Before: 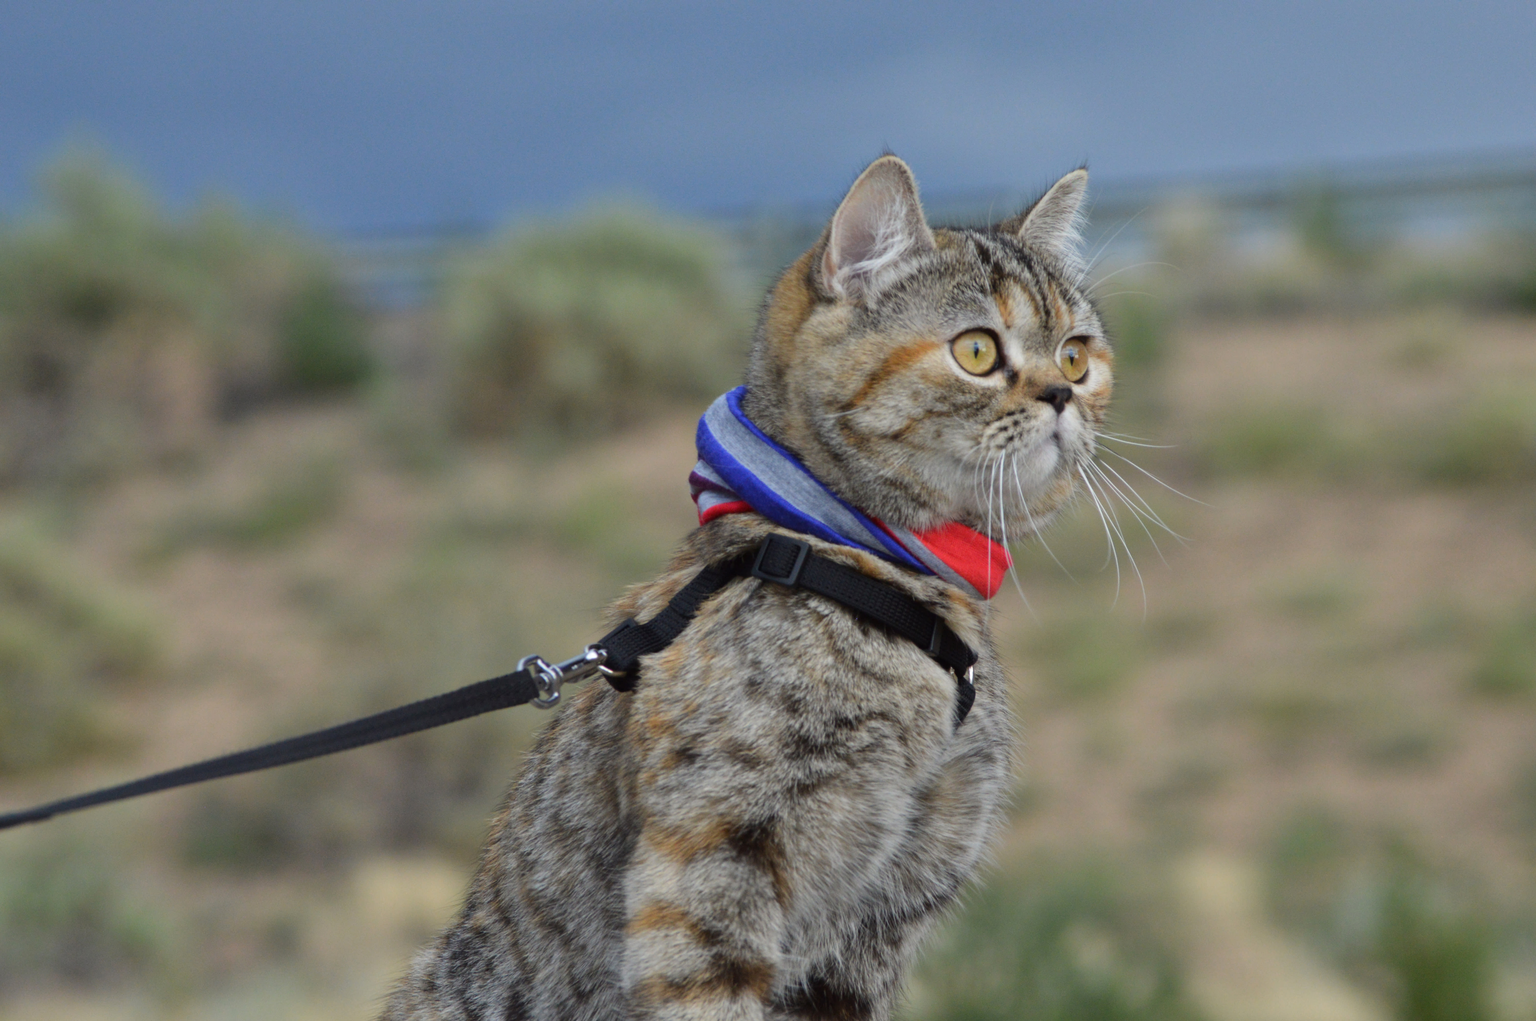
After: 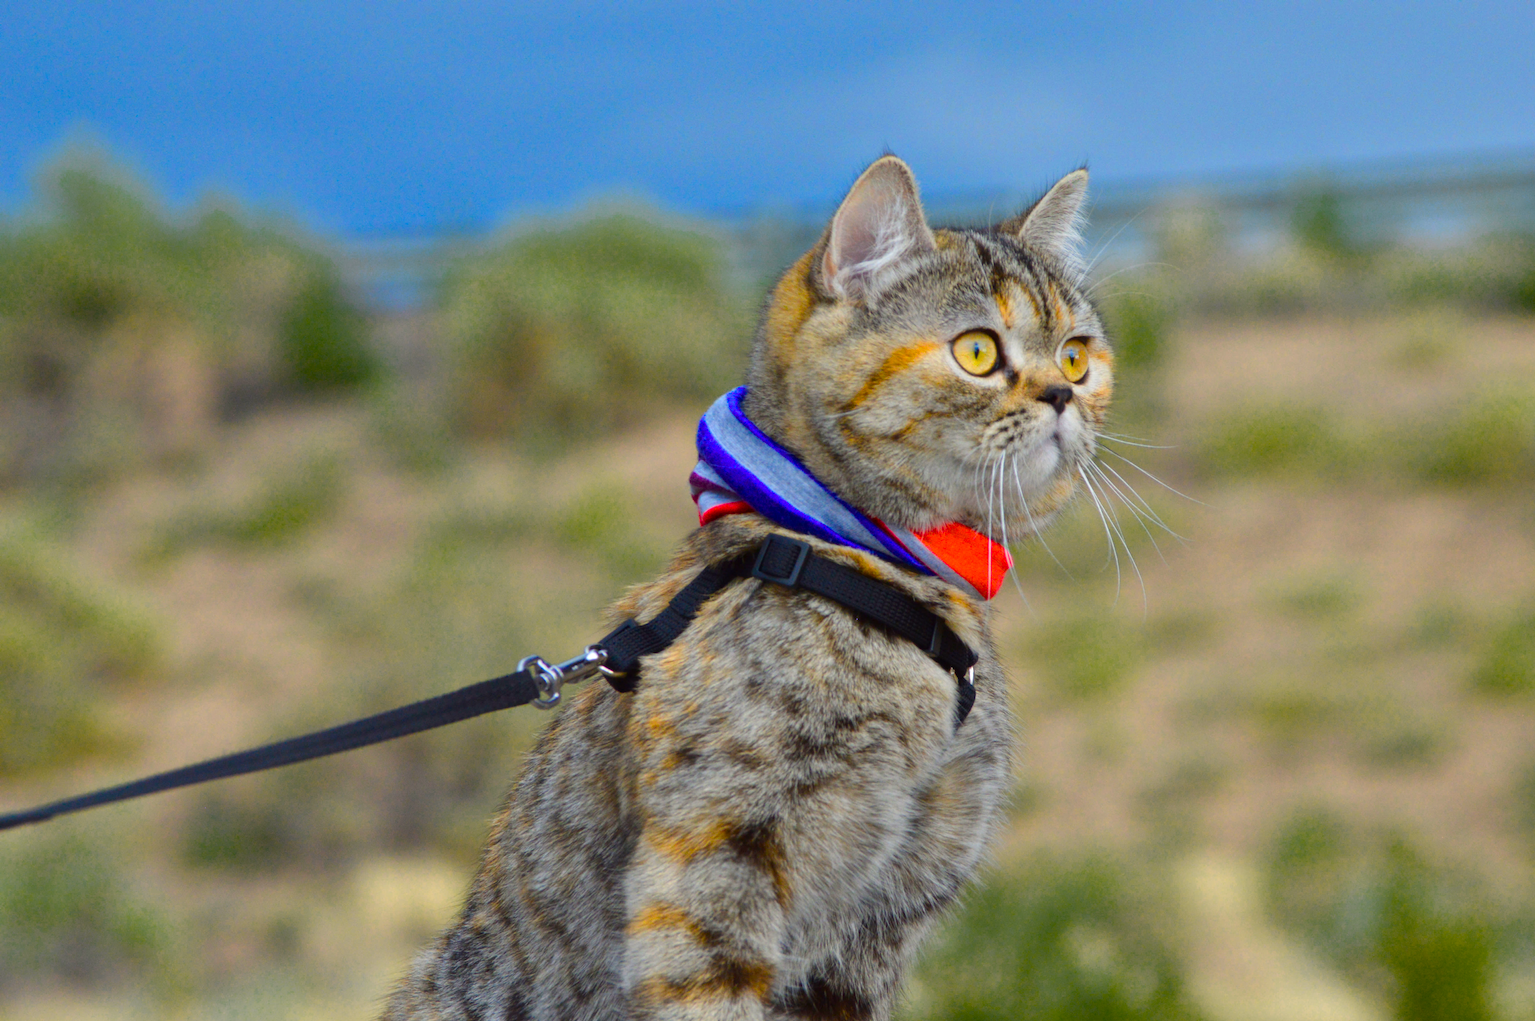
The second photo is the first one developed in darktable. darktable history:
contrast equalizer: y [[0.5 ×6], [0.5 ×6], [0.975, 0.964, 0.925, 0.865, 0.793, 0.721], [0 ×6], [0 ×6]]
color balance rgb: perceptual saturation grading › global saturation 45%, perceptual saturation grading › highlights -25%, perceptual saturation grading › shadows 50%, perceptual brilliance grading › global brilliance 3%, global vibrance 3%
color zones: curves: ch0 [(0.099, 0.624) (0.257, 0.596) (0.384, 0.376) (0.529, 0.492) (0.697, 0.564) (0.768, 0.532) (0.908, 0.644)]; ch1 [(0.112, 0.564) (0.254, 0.612) (0.432, 0.676) (0.592, 0.456) (0.743, 0.684) (0.888, 0.536)]; ch2 [(0.25, 0.5) (0.469, 0.36) (0.75, 0.5)]
